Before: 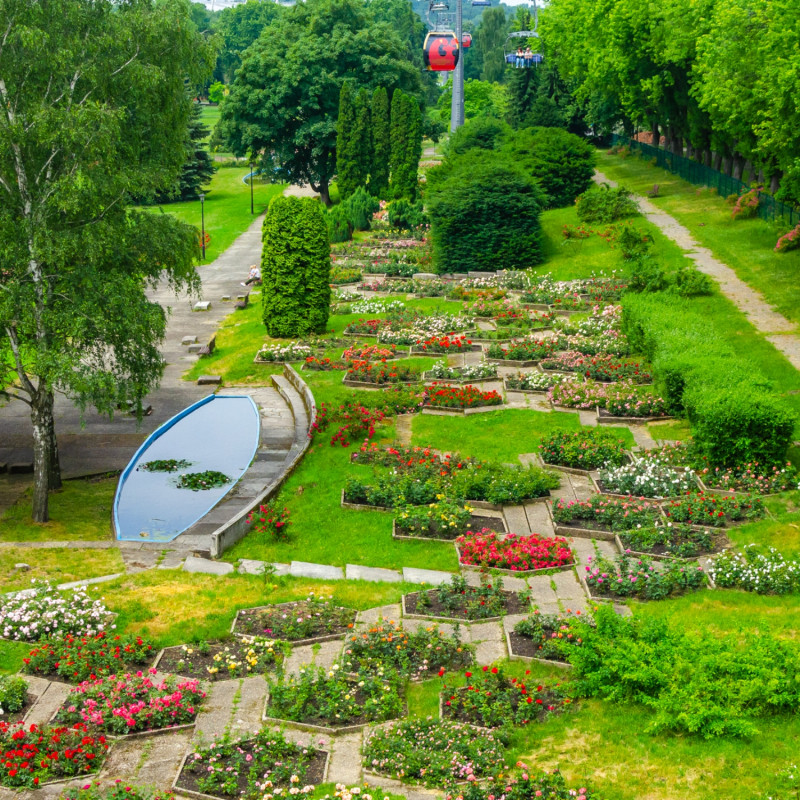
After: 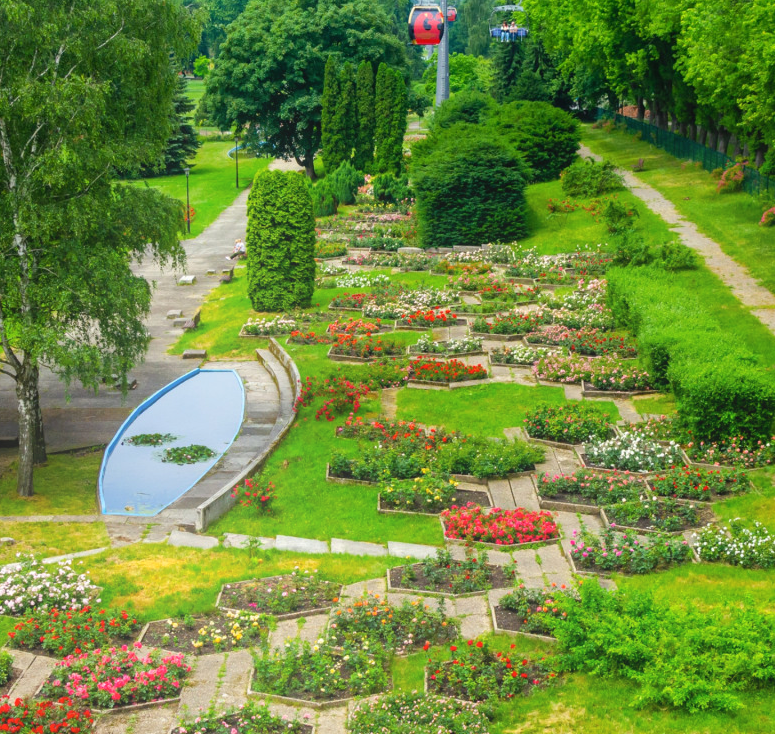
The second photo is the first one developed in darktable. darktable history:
bloom: threshold 82.5%, strength 16.25%
crop: left 1.964%, top 3.251%, right 1.122%, bottom 4.933%
